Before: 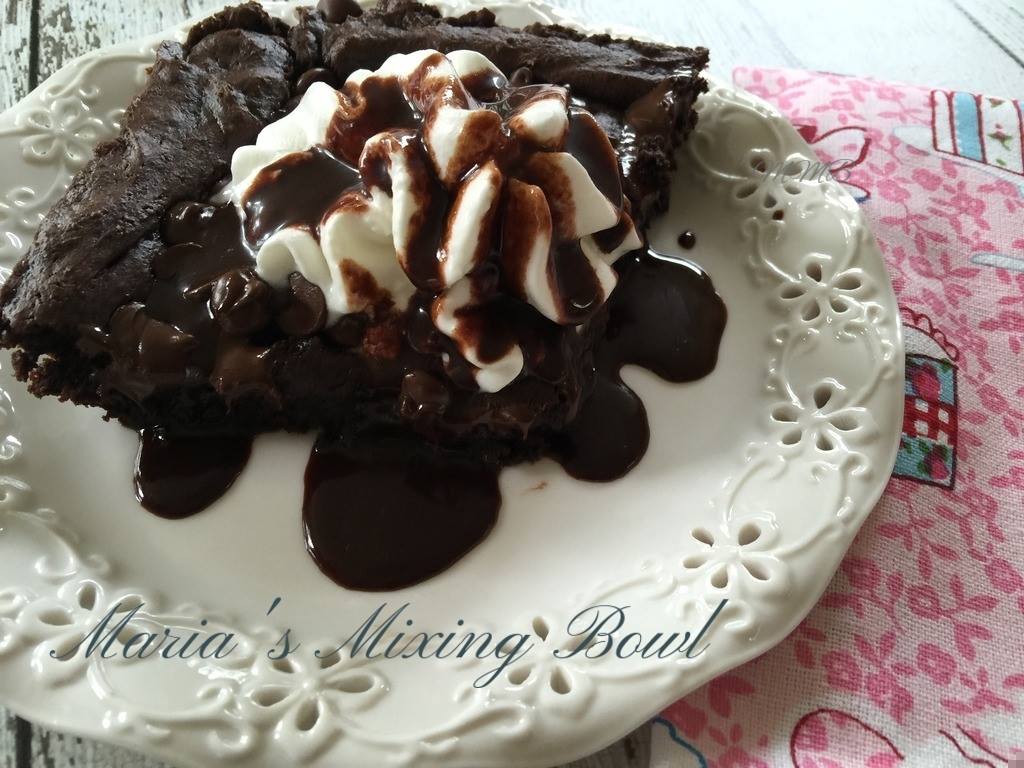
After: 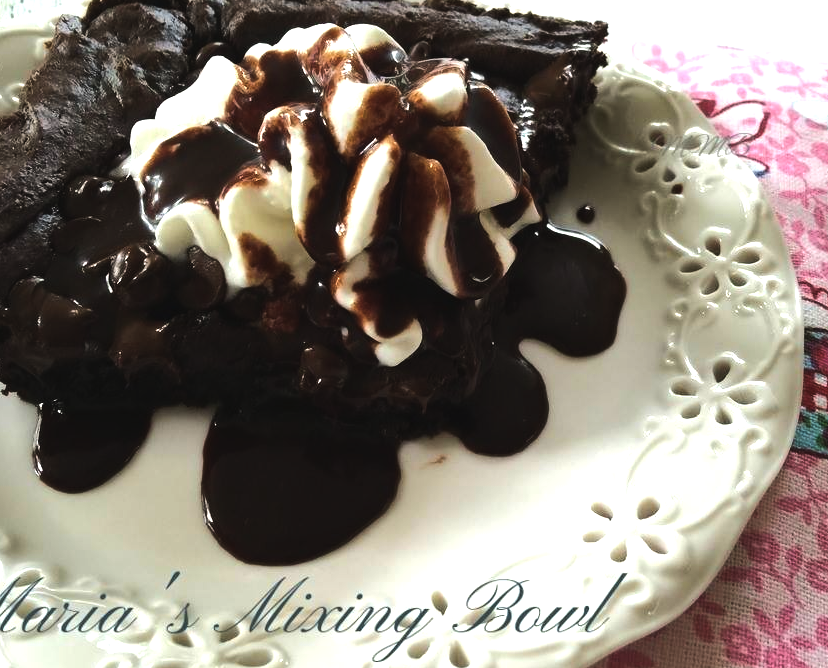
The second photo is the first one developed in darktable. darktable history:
color balance rgb: global offset › luminance 0.71%, perceptual saturation grading › global saturation -11.5%, perceptual brilliance grading › highlights 17.77%, perceptual brilliance grading › mid-tones 31.71%, perceptual brilliance grading › shadows -31.01%, global vibrance 50%
crop: left 9.929%, top 3.475%, right 9.188%, bottom 9.529%
